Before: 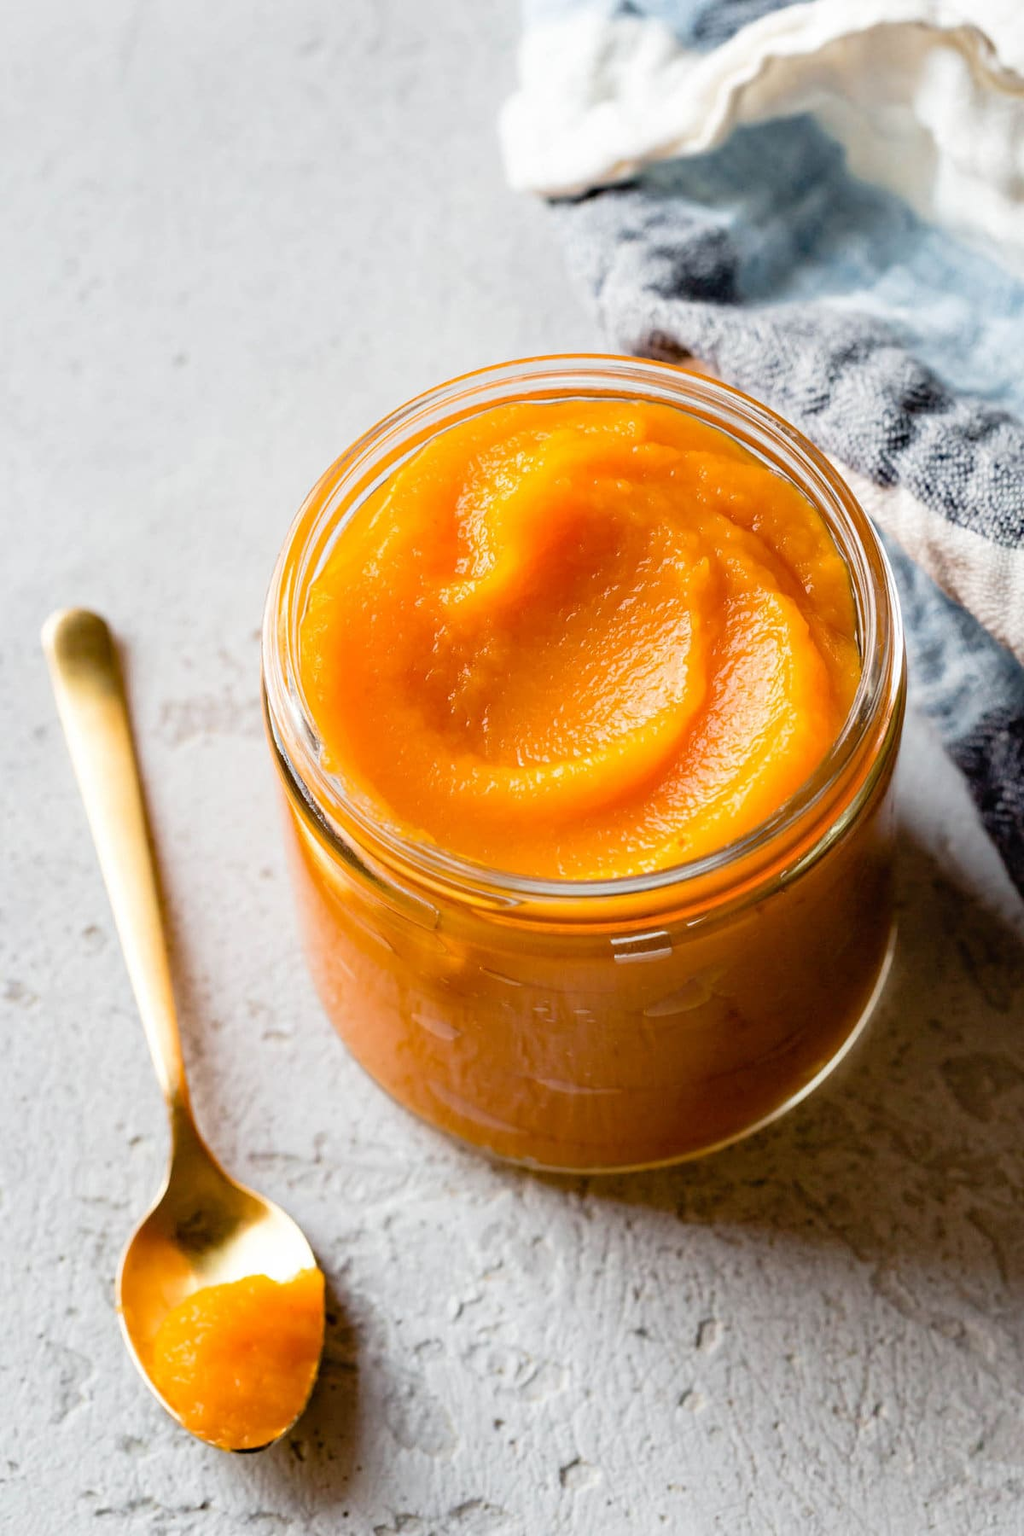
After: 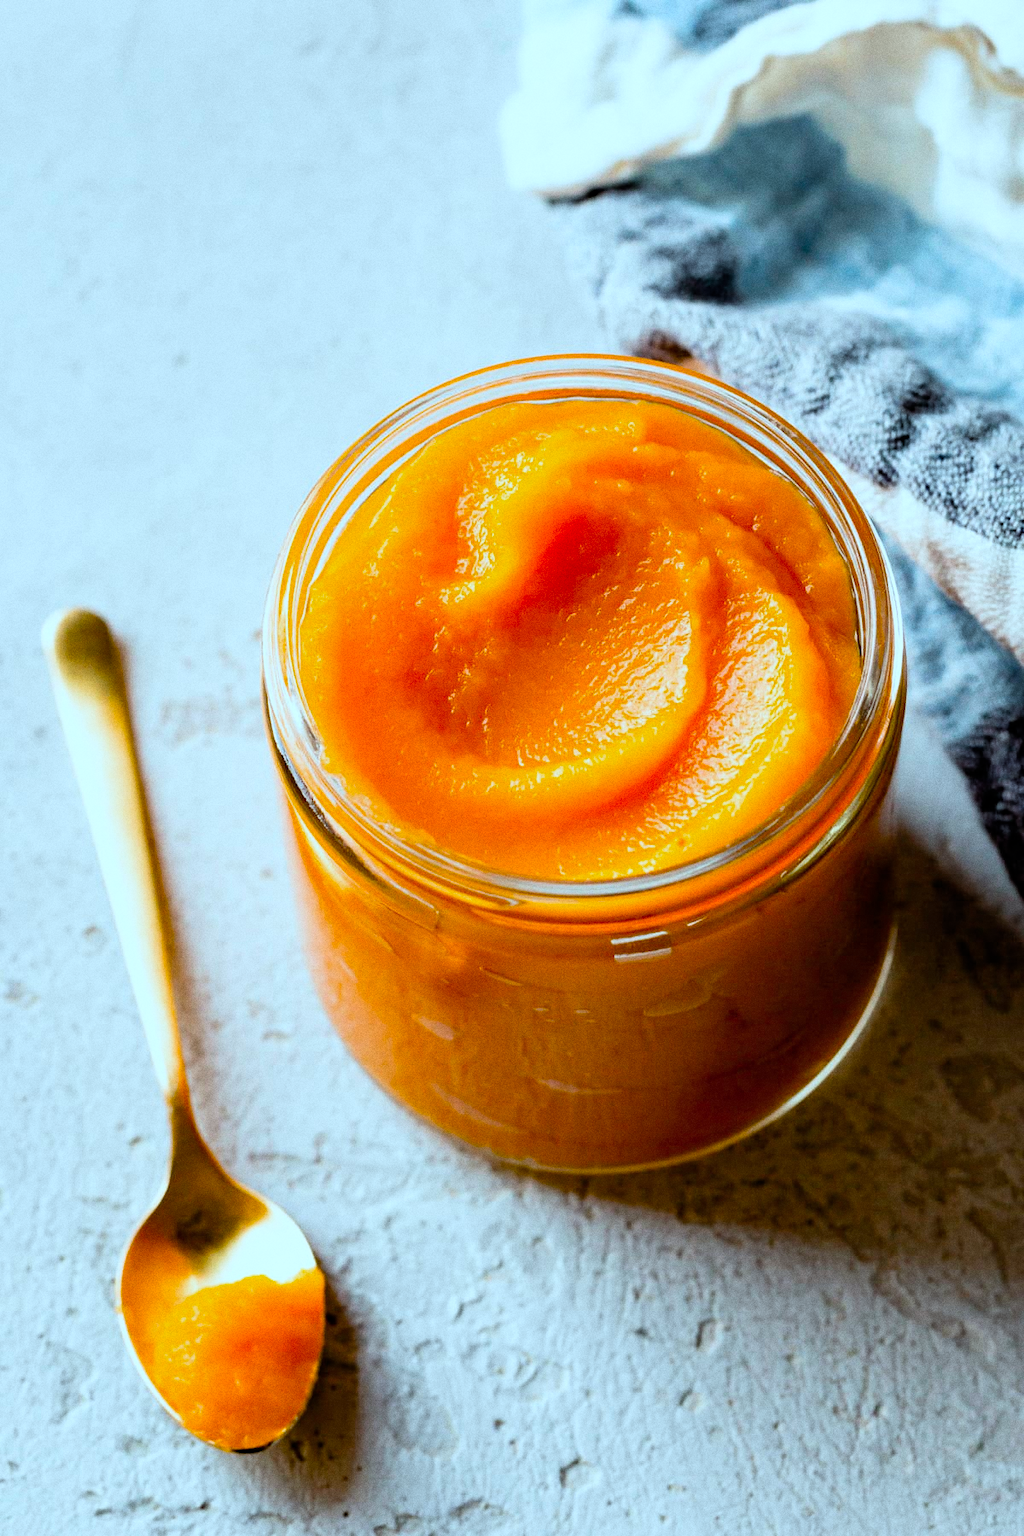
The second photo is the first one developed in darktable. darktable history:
filmic rgb: black relative exposure -12 EV, white relative exposure 2.8 EV, threshold 3 EV, target black luminance 0%, hardness 8.06, latitude 70.41%, contrast 1.14, highlights saturation mix 10%, shadows ↔ highlights balance -0.388%, color science v4 (2020), iterations of high-quality reconstruction 10, contrast in shadows soft, contrast in highlights soft, enable highlight reconstruction true
grain: coarseness 0.09 ISO
color correction: highlights a* -11.71, highlights b* -15.58
